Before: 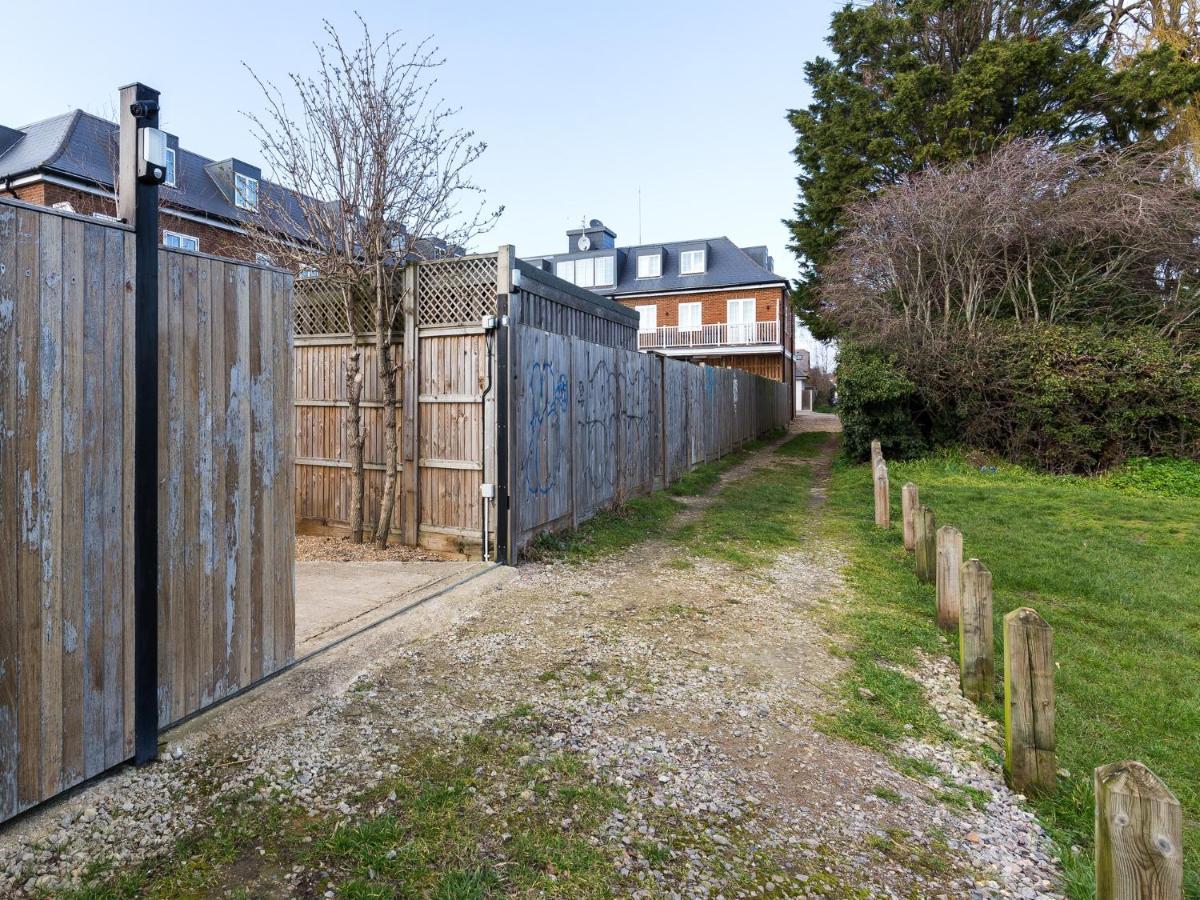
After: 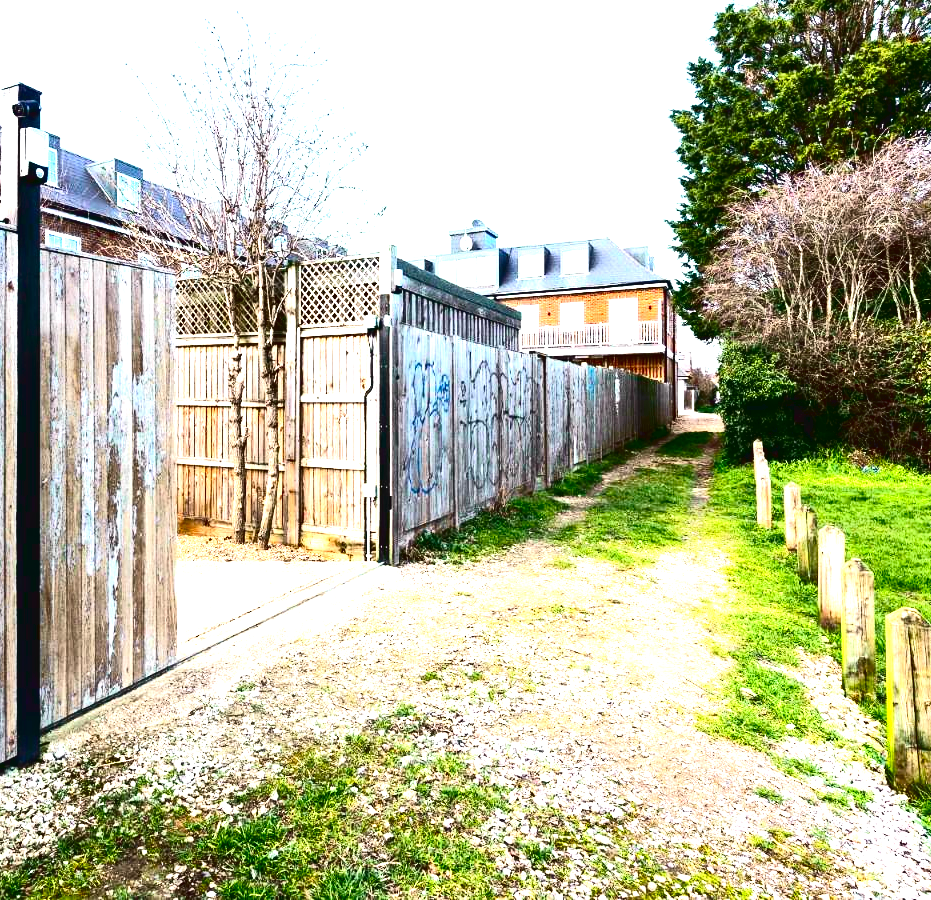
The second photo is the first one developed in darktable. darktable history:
crop: left 9.846%, right 12.558%
tone curve: curves: ch0 [(0, 0.036) (0.037, 0.042) (0.167, 0.143) (0.433, 0.502) (0.531, 0.637) (0.696, 0.825) (0.856, 0.92) (1, 0.98)]; ch1 [(0, 0) (0.424, 0.383) (0.482, 0.459) (0.501, 0.5) (0.522, 0.526) (0.559, 0.563) (0.604, 0.646) (0.715, 0.729) (1, 1)]; ch2 [(0, 0) (0.369, 0.388) (0.45, 0.48) (0.499, 0.502) (0.504, 0.504) (0.512, 0.526) (0.581, 0.595) (0.708, 0.786) (1, 1)], color space Lab, independent channels, preserve colors none
exposure: black level correction 0.001, exposure 1.99 EV, compensate exposure bias true, compensate highlight preservation false
contrast brightness saturation: brightness -0.502
